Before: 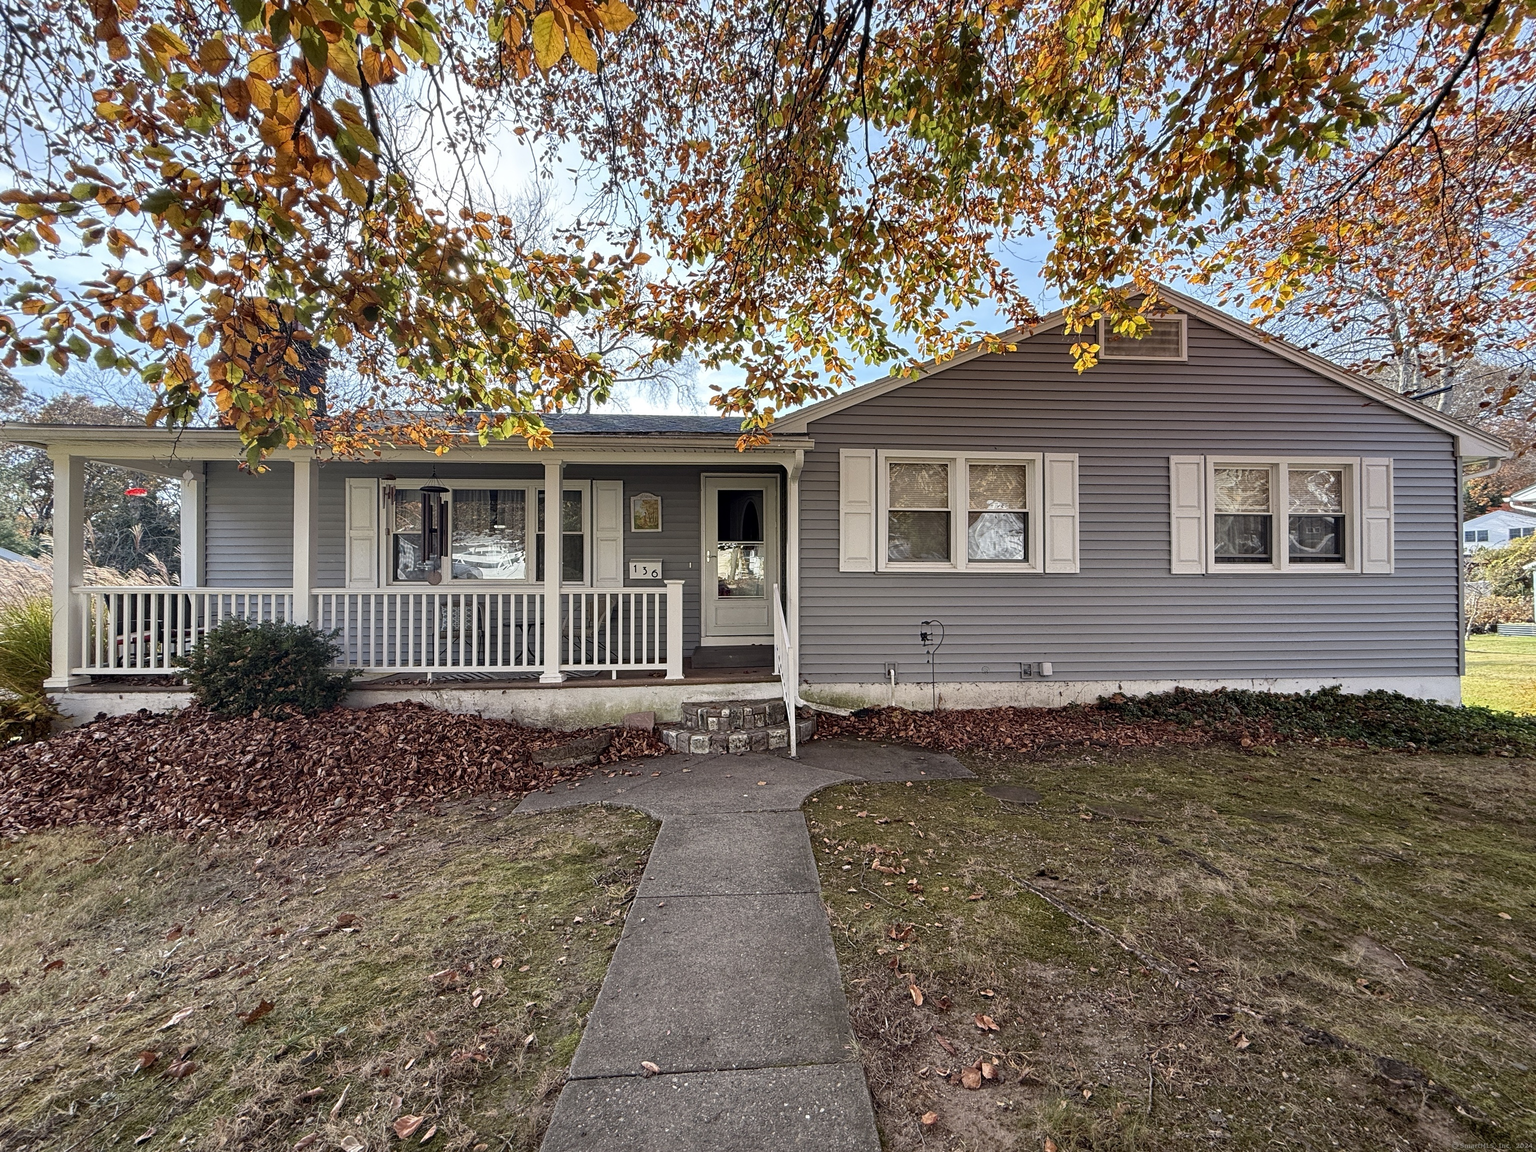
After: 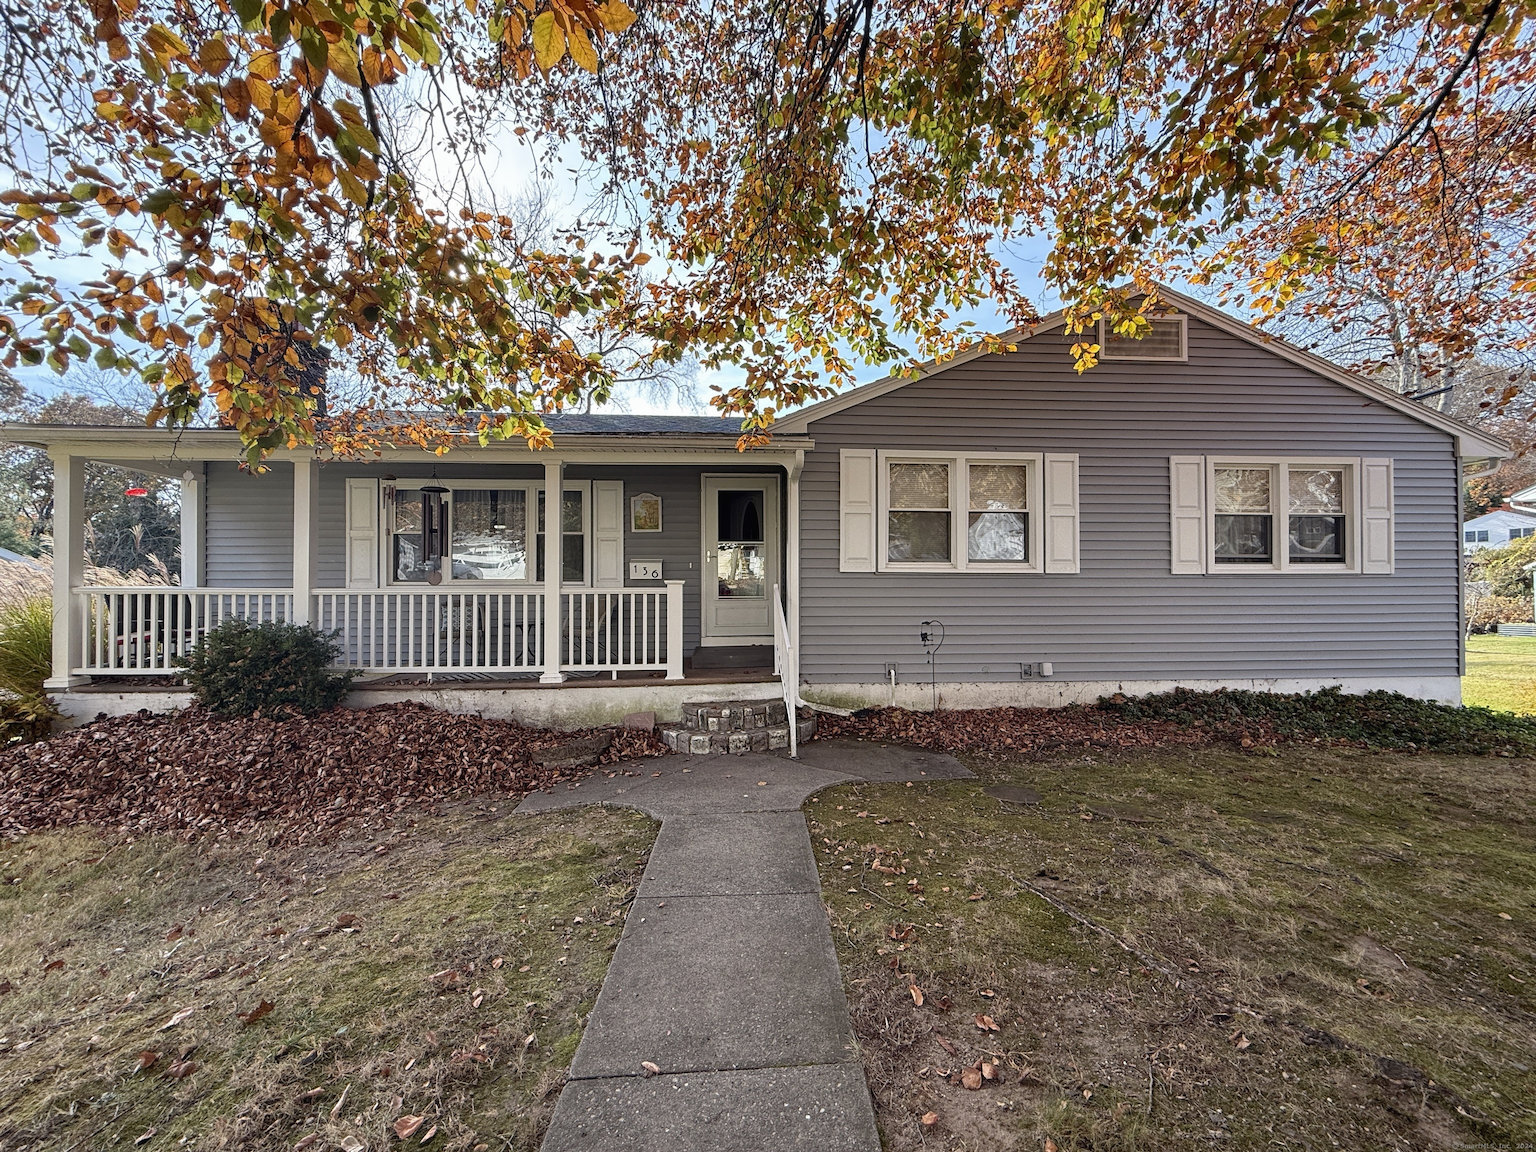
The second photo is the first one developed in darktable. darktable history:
local contrast: mode bilateral grid, contrast 99, coarseness 100, detail 89%, midtone range 0.2
